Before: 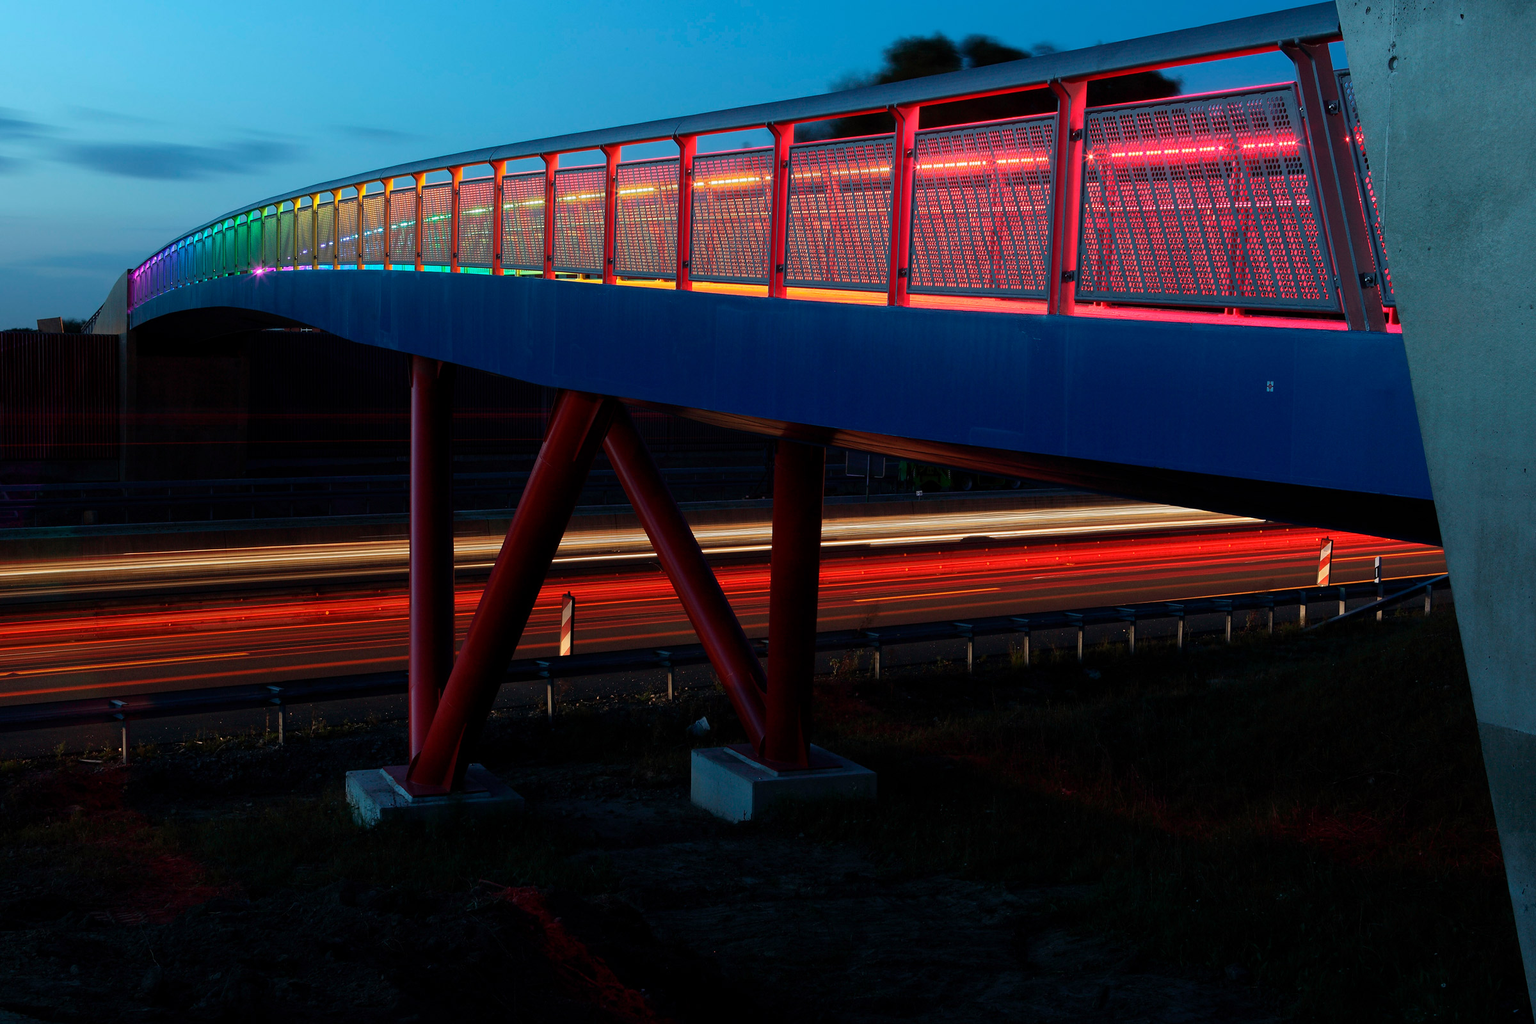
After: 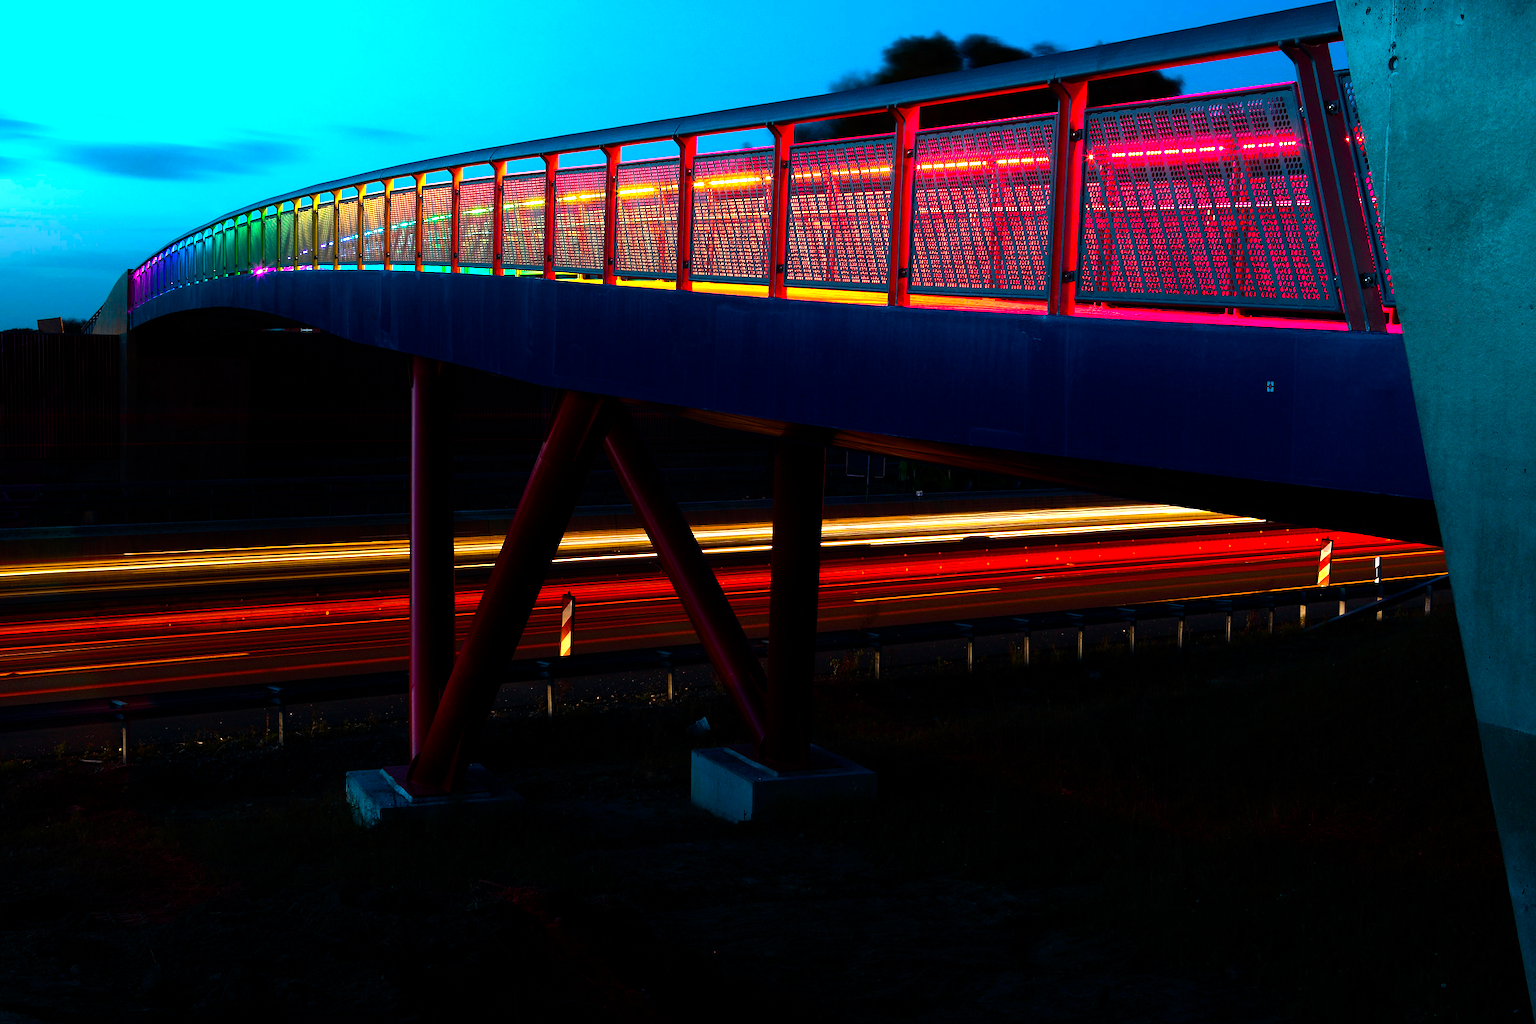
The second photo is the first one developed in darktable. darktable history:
color balance rgb: linear chroma grading › global chroma 9%, perceptual saturation grading › global saturation 36%, perceptual saturation grading › shadows 35%, perceptual brilliance grading › global brilliance 15%, perceptual brilliance grading › shadows -35%, global vibrance 15%
tone equalizer: -8 EV -0.75 EV, -7 EV -0.7 EV, -6 EV -0.6 EV, -5 EV -0.4 EV, -3 EV 0.4 EV, -2 EV 0.6 EV, -1 EV 0.7 EV, +0 EV 0.75 EV, edges refinement/feathering 500, mask exposure compensation -1.57 EV, preserve details no
